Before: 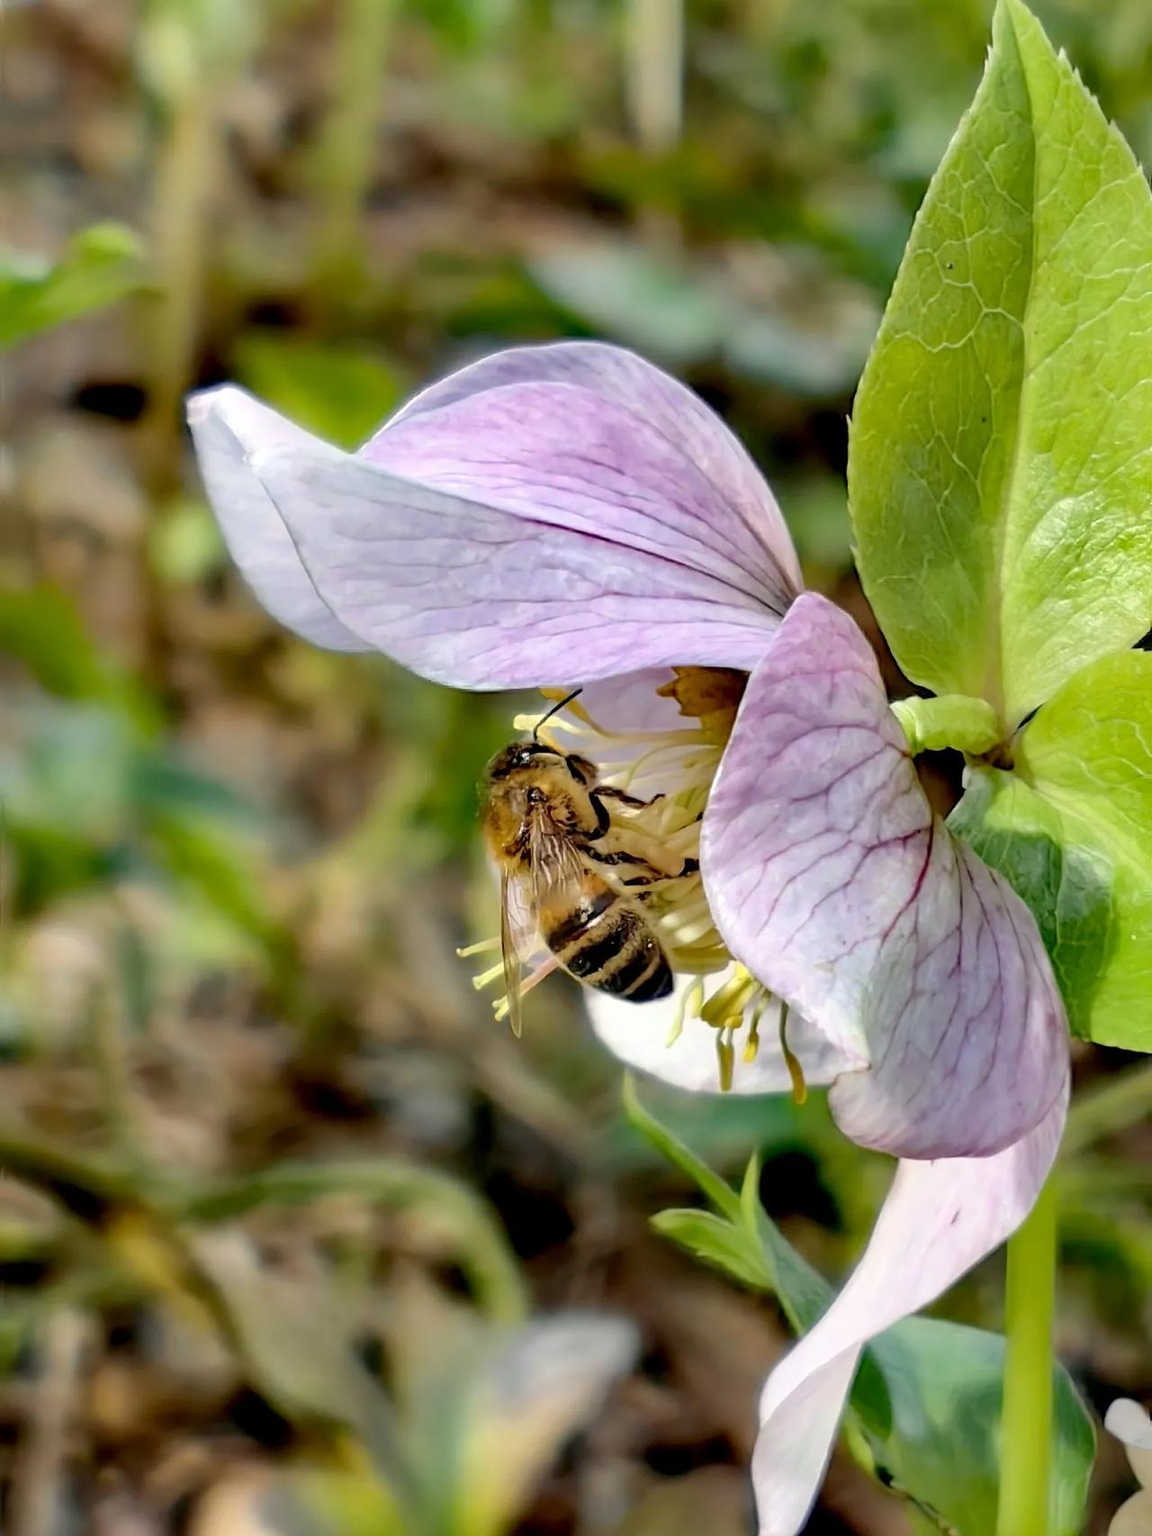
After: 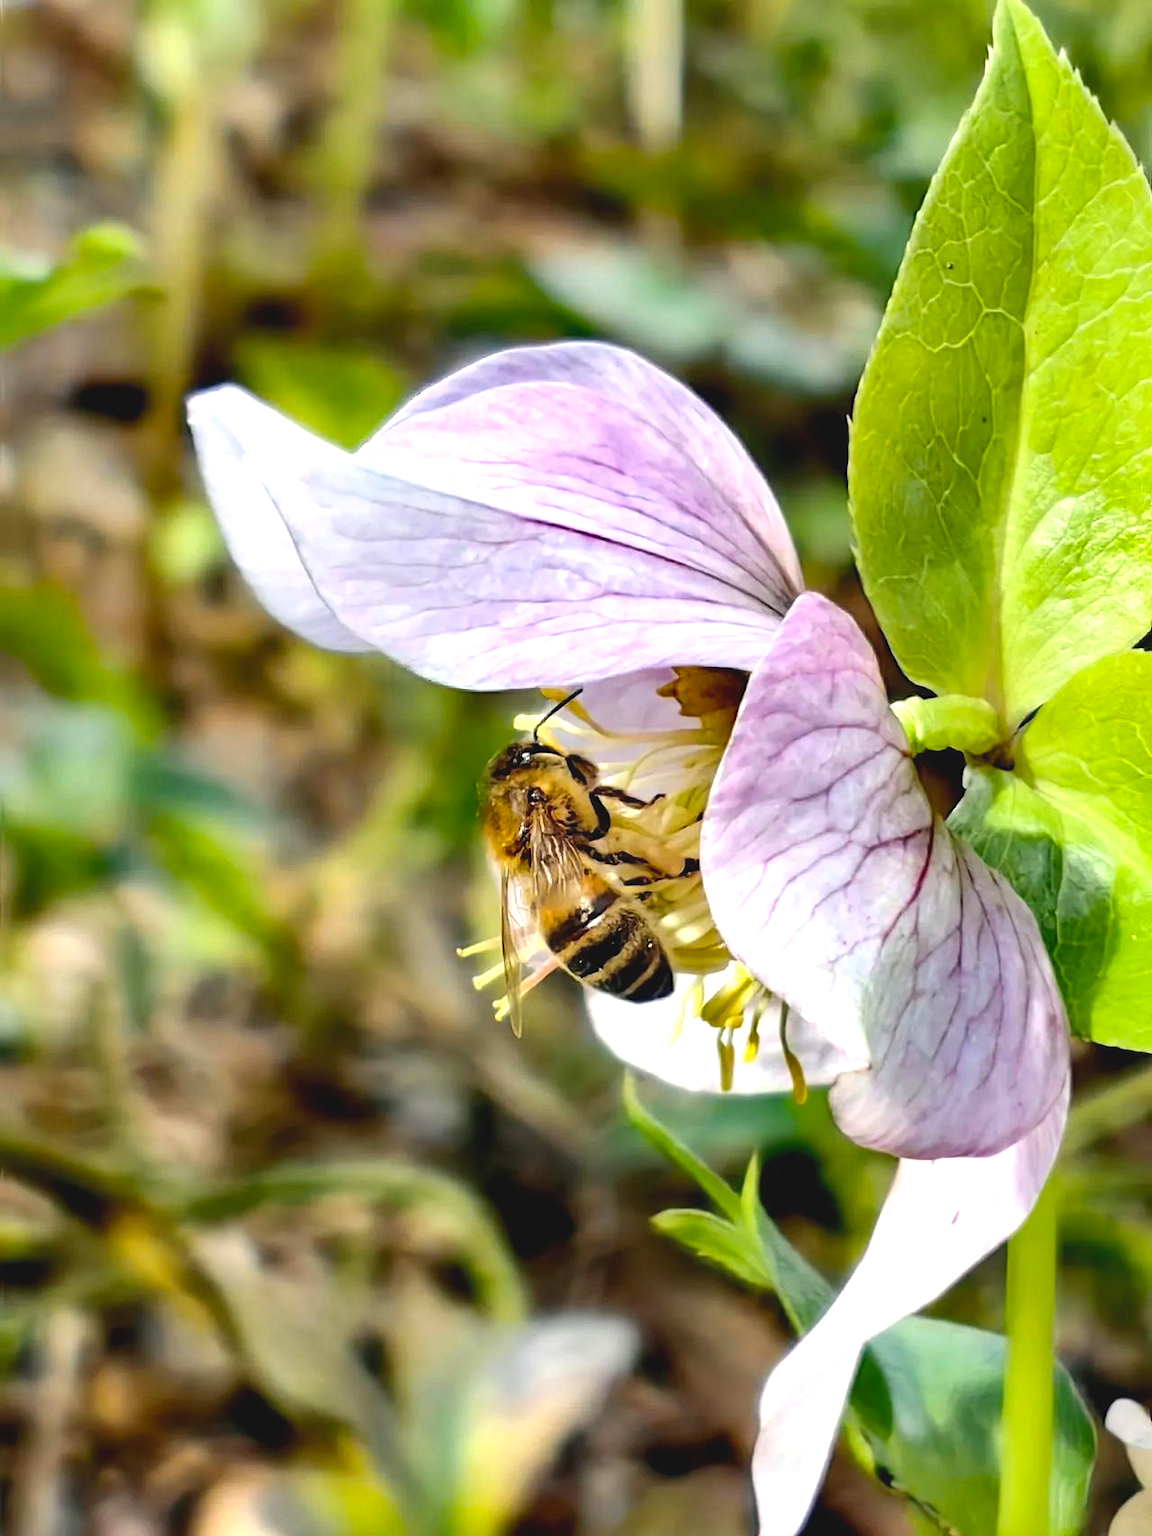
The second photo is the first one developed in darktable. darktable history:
tone equalizer: -8 EV -0.393 EV, -7 EV -0.391 EV, -6 EV -0.322 EV, -5 EV -0.23 EV, -3 EV 0.204 EV, -2 EV 0.344 EV, -1 EV 0.364 EV, +0 EV 0.444 EV, edges refinement/feathering 500, mask exposure compensation -1.57 EV, preserve details no
color balance rgb: power › hue 61.51°, global offset › luminance 0.47%, perceptual saturation grading › global saturation 19.363%, perceptual brilliance grading › global brilliance 11.714%, global vibrance -17.687%, contrast -6.287%
